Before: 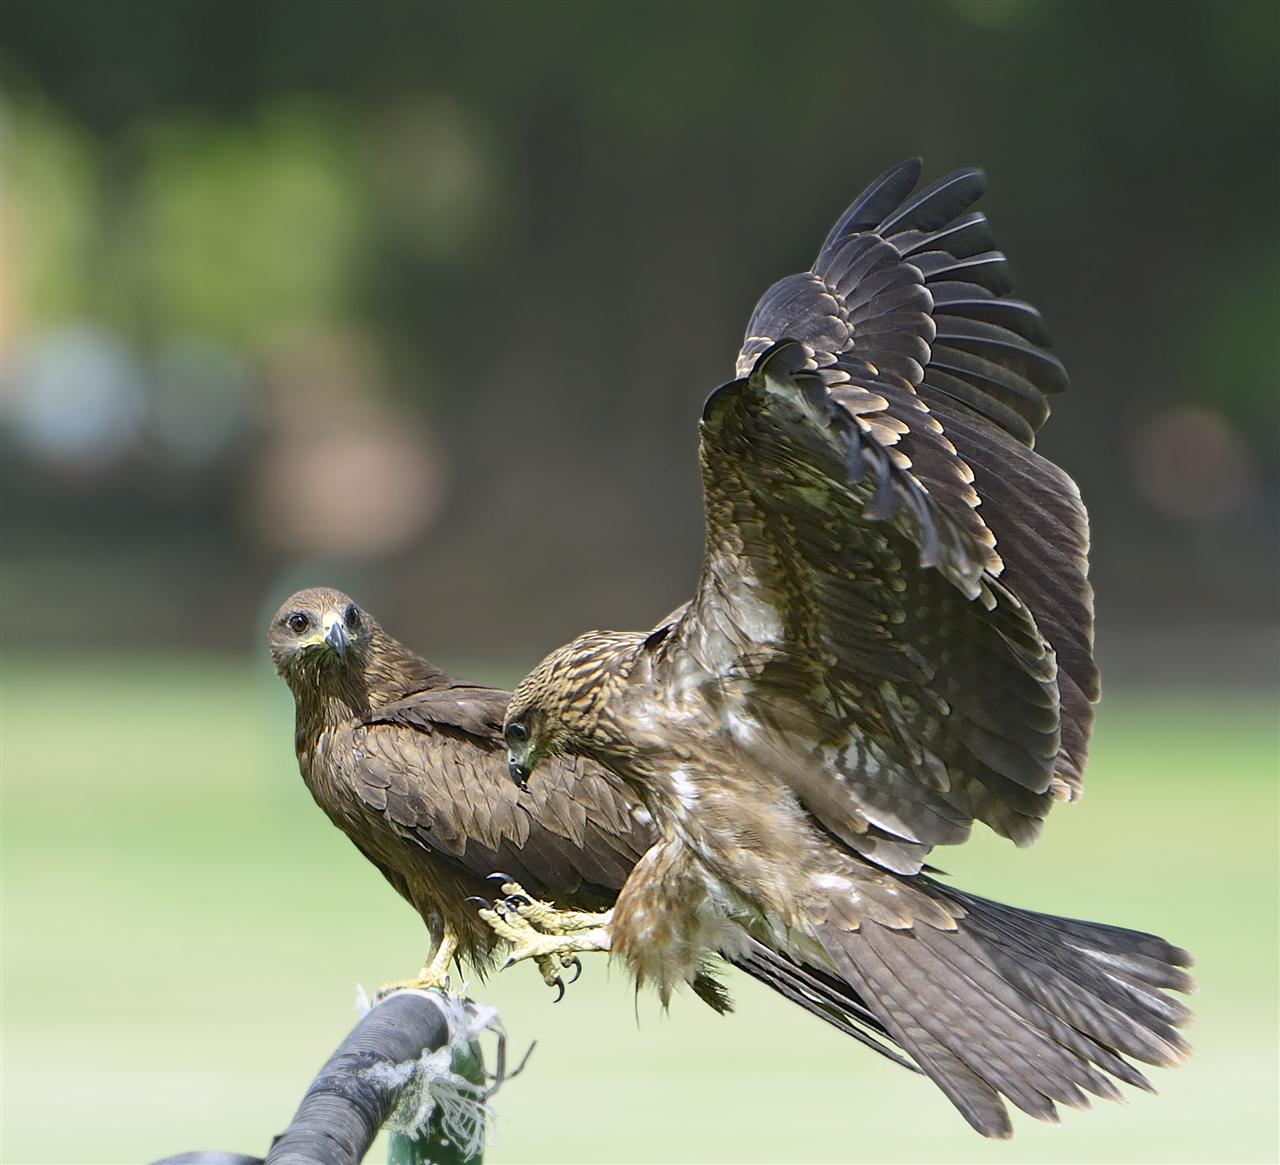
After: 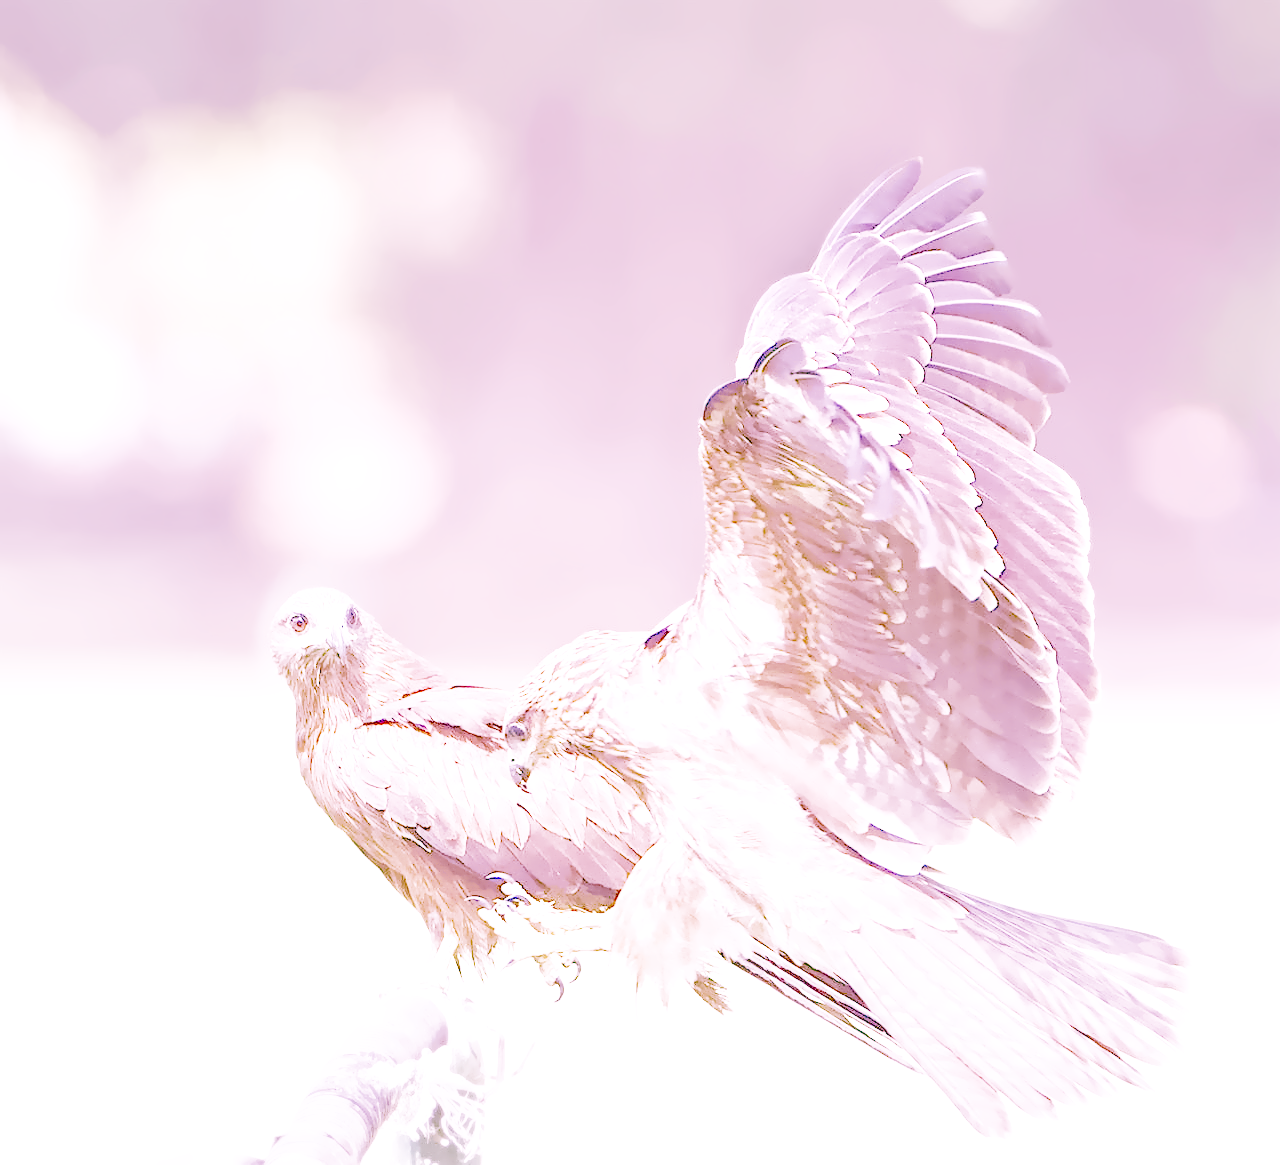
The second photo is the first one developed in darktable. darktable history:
color calibration: illuminant as shot in camera, x 0.37, y 0.382, temperature 4313.32 K
denoise (profiled): preserve shadows 1.52, scattering 0.002, a [-1, 0, 0], compensate highlight preservation false
exposure: black level correction 0, exposure 1.45 EV, compensate exposure bias true, compensate highlight preservation false
lens correction: scale 1, crop 1, focal 35, aperture 5, distance 0.775, camera "Canon EOS RP", lens "Canon RF 35mm F1.8 MACRO IS STM"
white balance: red 2.229, blue 1.46
color balance rgb "basic colorfulness: natural skin": perceptual saturation grading › global saturation 20%, perceptual saturation grading › highlights -50%, perceptual saturation grading › shadows 30%
velvia: on, module defaults
local contrast: on, module defaults
filmic rgb: black relative exposure -16 EV, white relative exposure 5.31 EV, hardness 5.9, contrast 1.25, preserve chrominance no, color science v5 (2021)
haze removal: compatibility mode true, adaptive false
highlight reconstruction: on, module defaults
